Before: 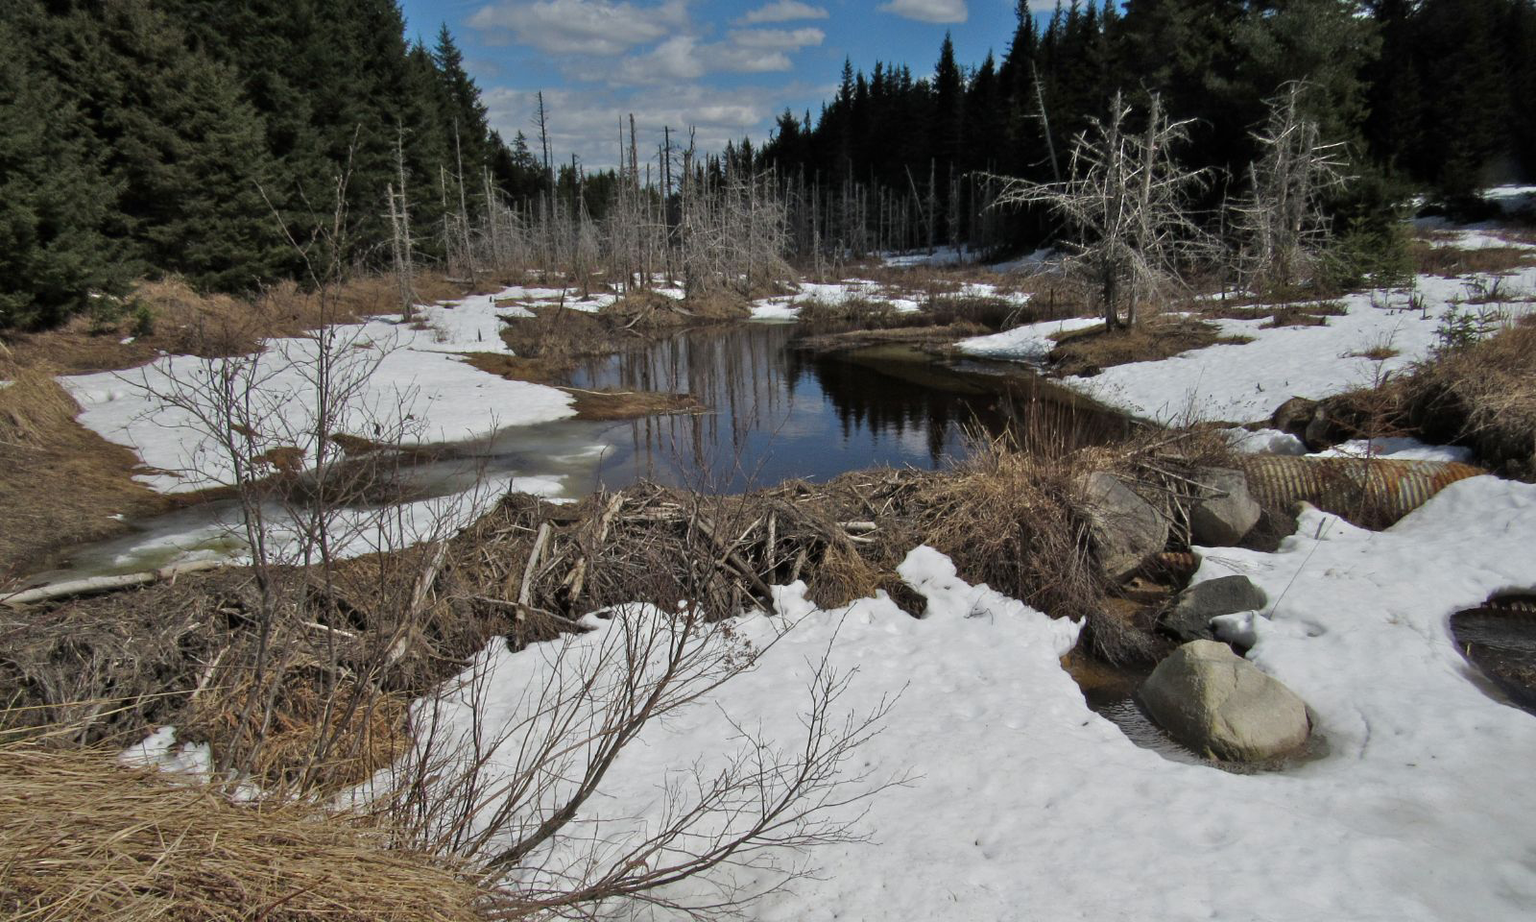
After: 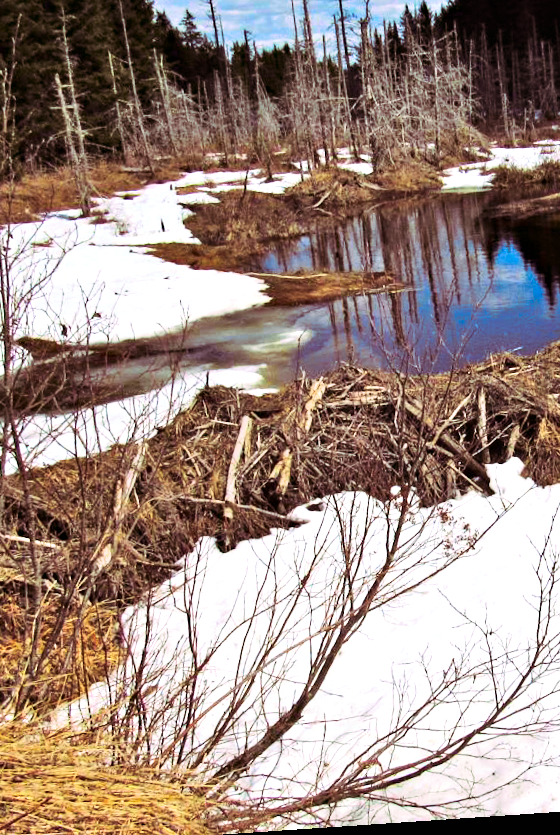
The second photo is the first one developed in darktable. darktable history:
rotate and perspective: rotation -4.2°, shear 0.006, automatic cropping off
crop and rotate: left 21.77%, top 18.528%, right 44.676%, bottom 2.997%
contrast brightness saturation: contrast 0.26, brightness 0.02, saturation 0.87
split-toning: highlights › hue 298.8°, highlights › saturation 0.73, compress 41.76%
exposure: black level correction 0, exposure 1 EV, compensate exposure bias true, compensate highlight preservation false
haze removal: strength 0.29, distance 0.25, compatibility mode true, adaptive false
